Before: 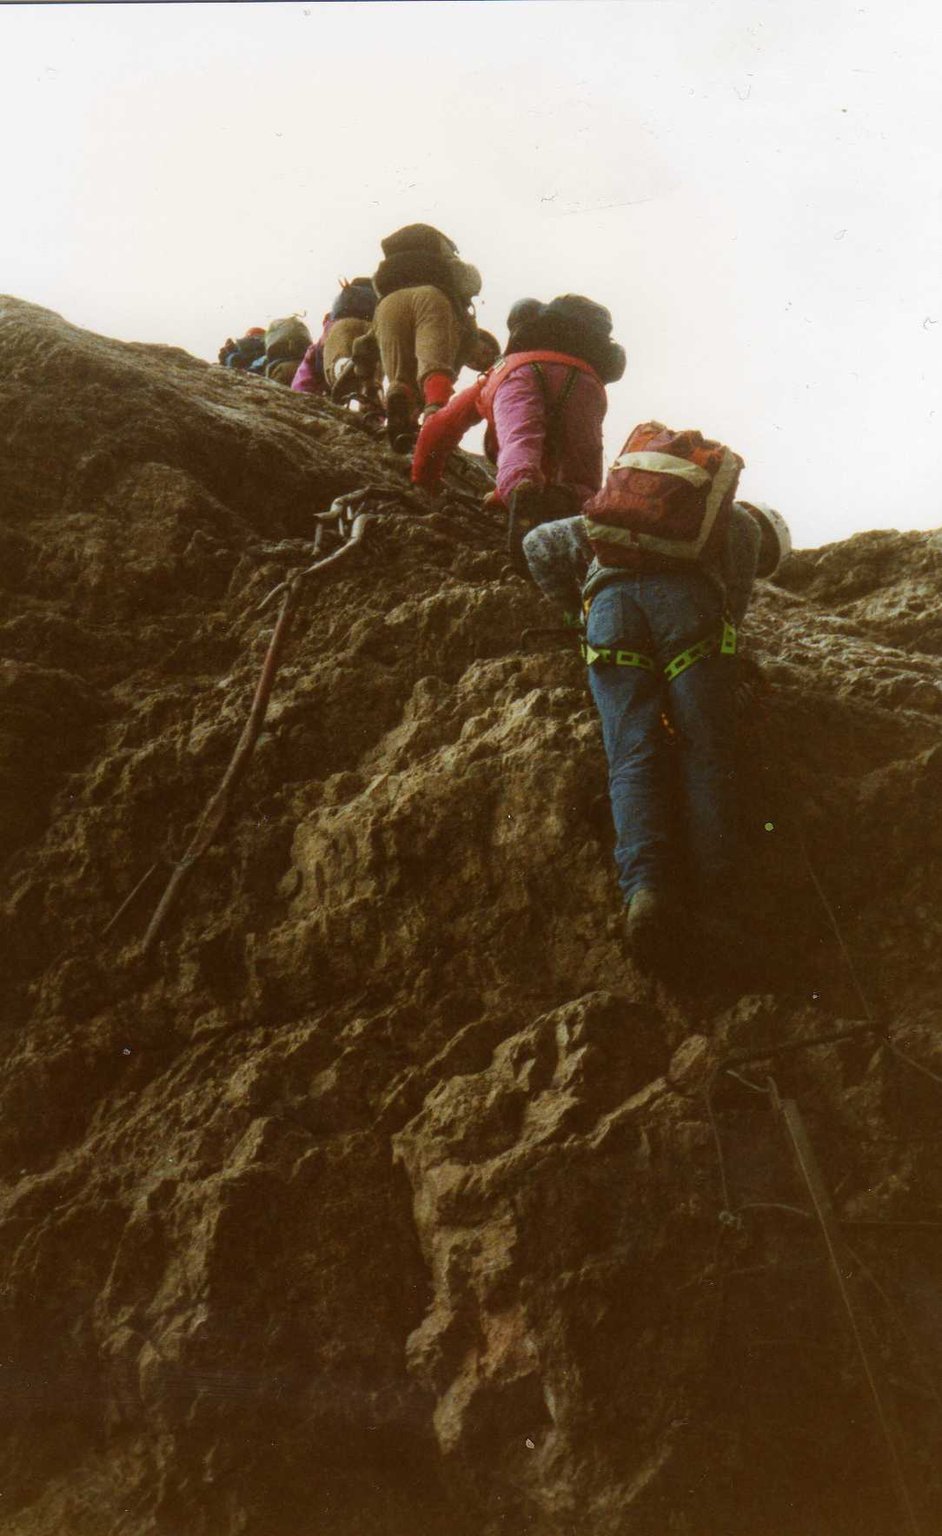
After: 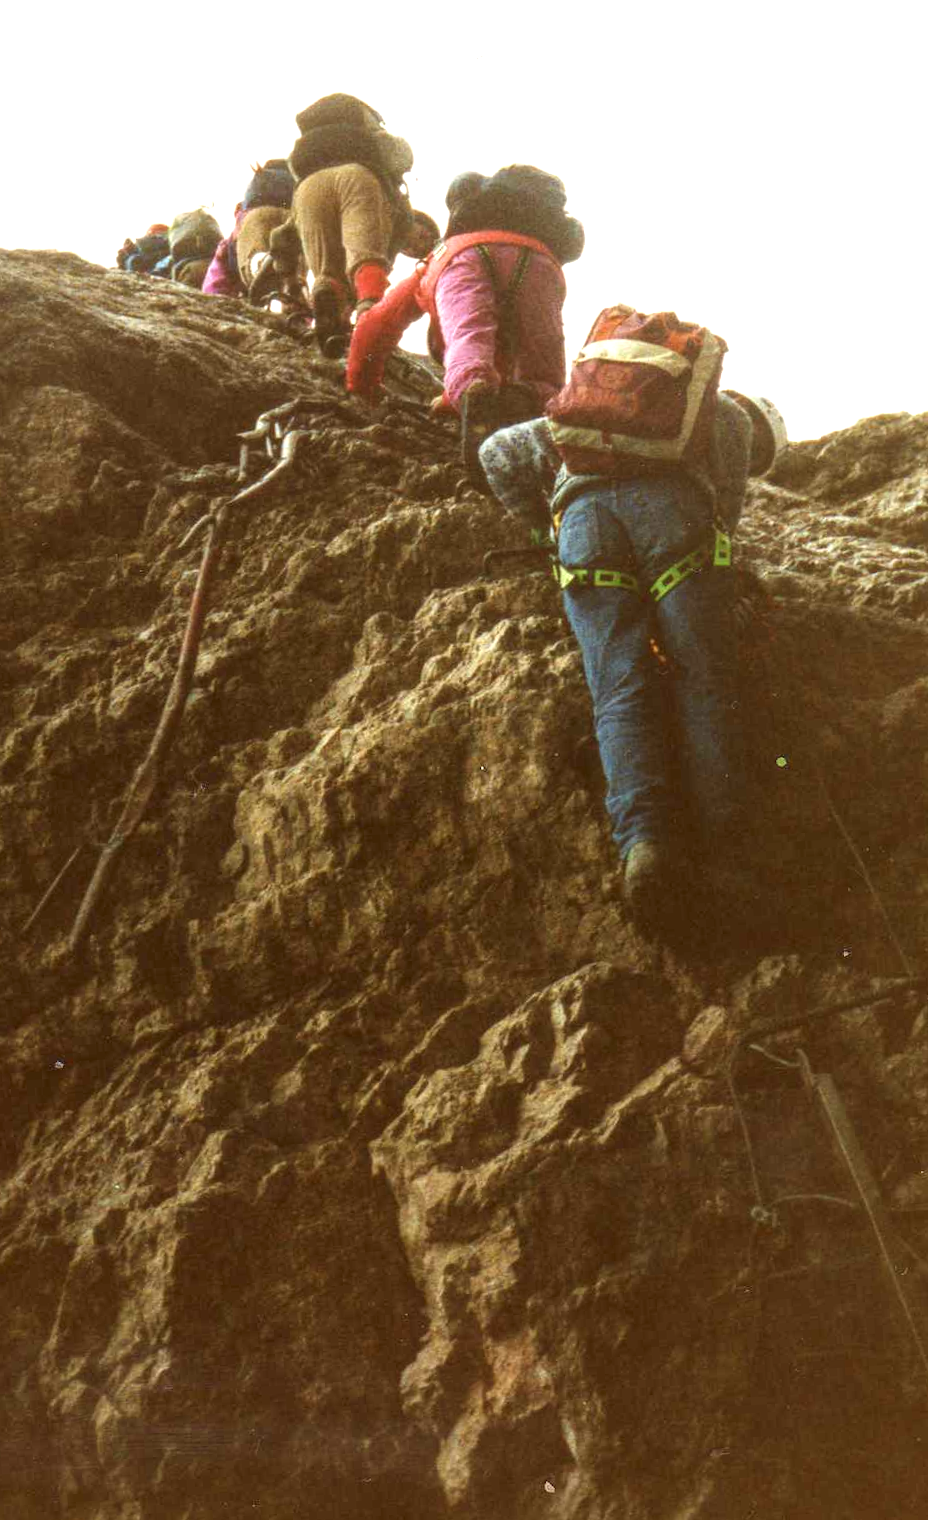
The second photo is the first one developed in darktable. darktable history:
crop and rotate: angle 3.45°, left 6.102%, top 5.695%
exposure: black level correction -0.001, exposure 0.907 EV, compensate exposure bias true, compensate highlight preservation false
local contrast: on, module defaults
